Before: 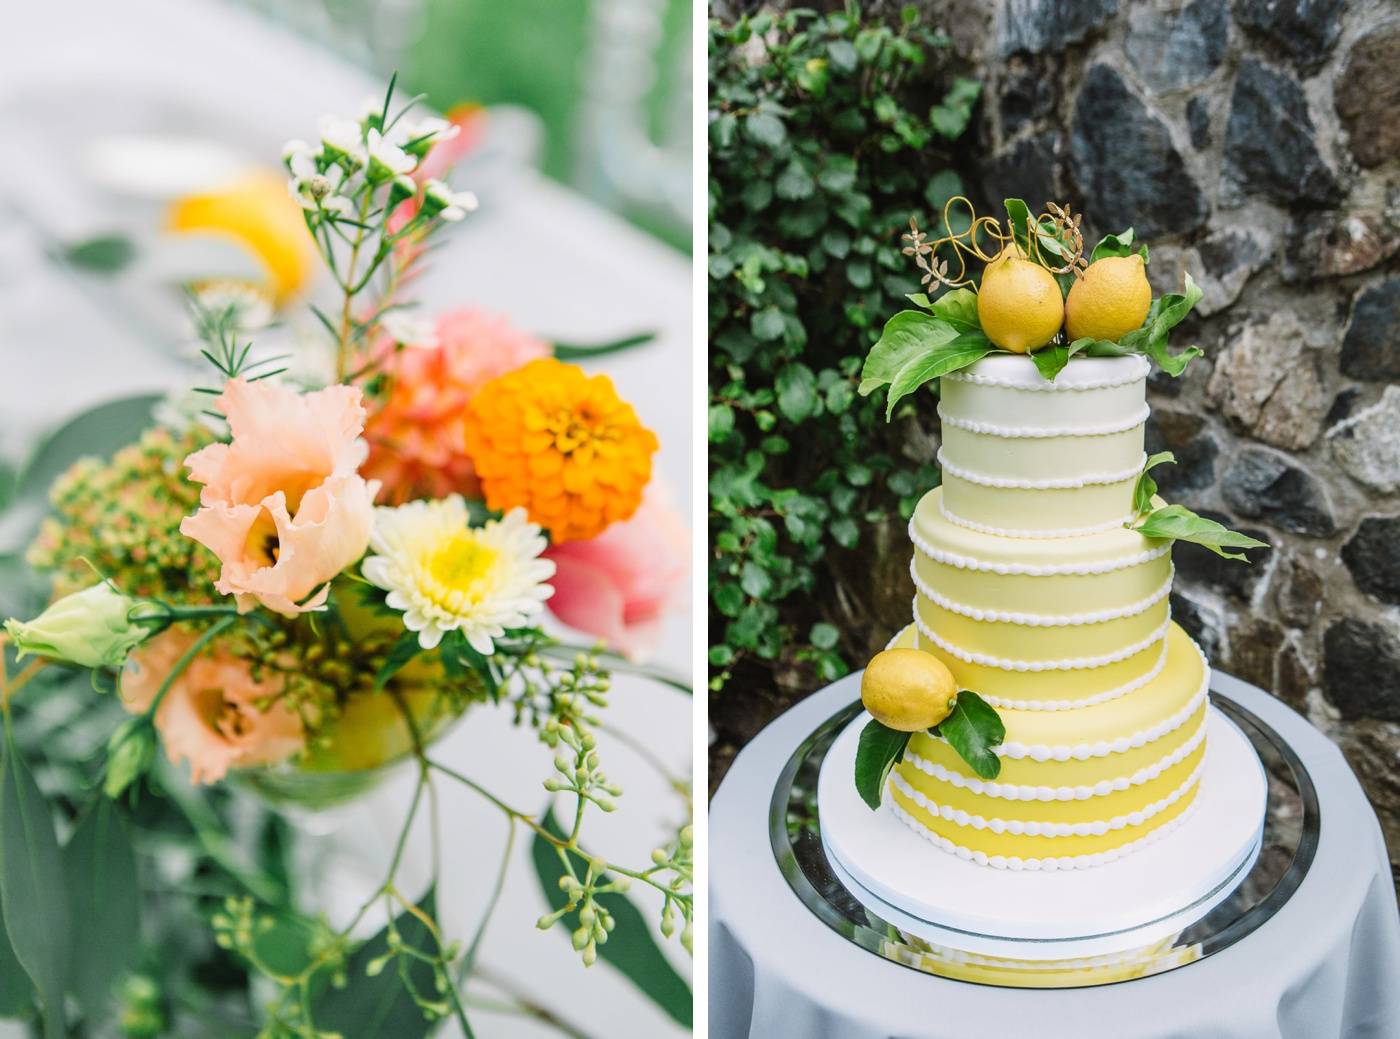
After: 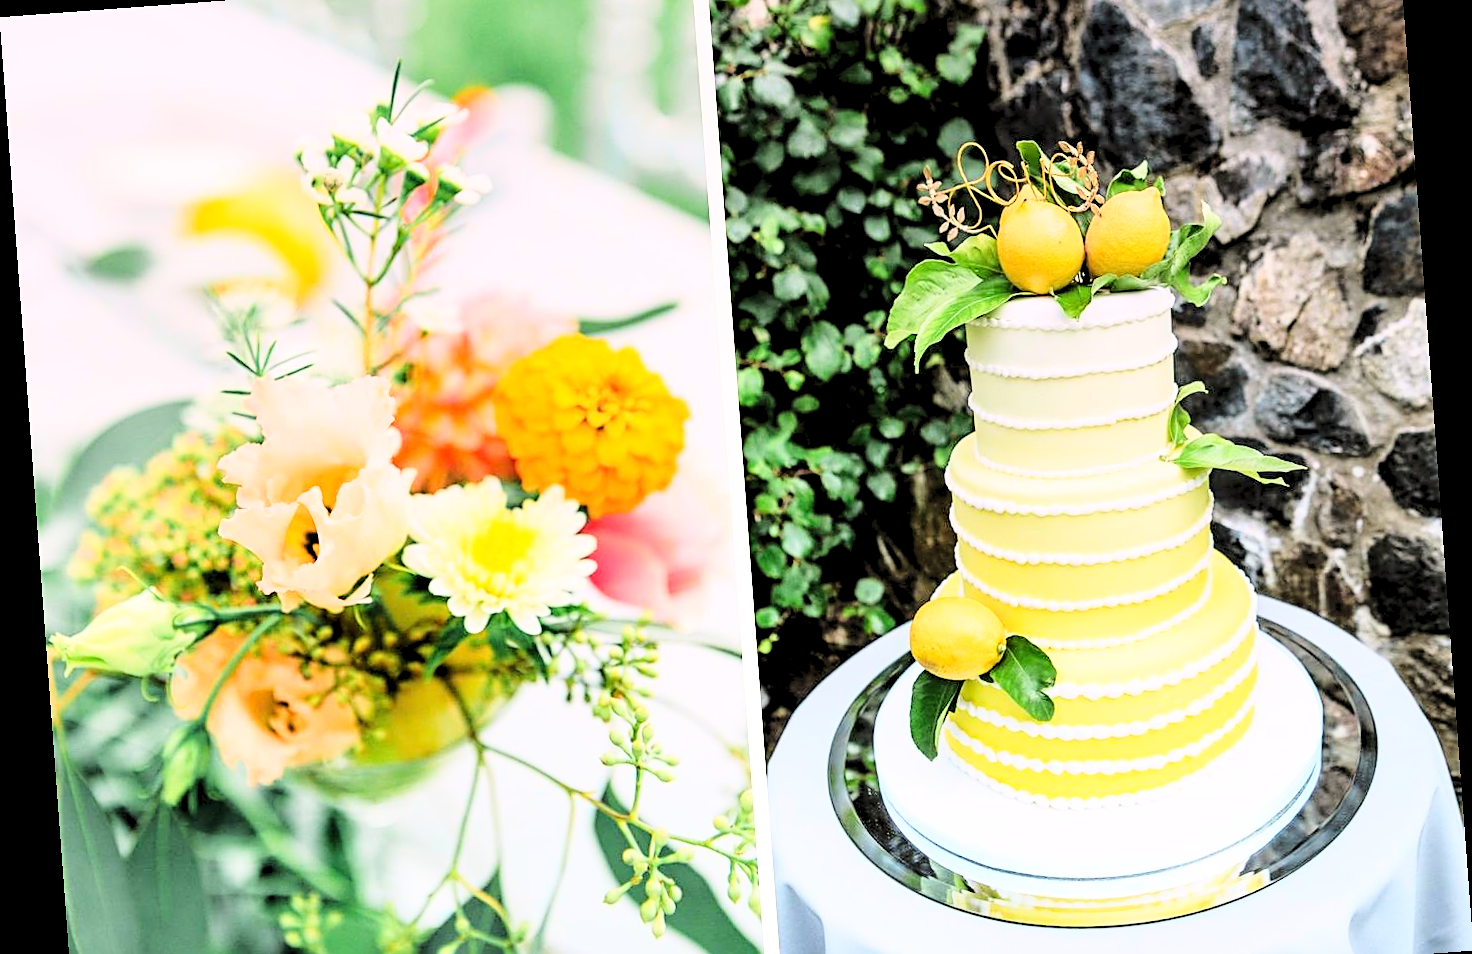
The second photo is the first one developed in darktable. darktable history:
crop: top 7.625%, bottom 8.027%
base curve: curves: ch0 [(0, 0) (0.032, 0.037) (0.105, 0.228) (0.435, 0.76) (0.856, 0.983) (1, 1)]
rotate and perspective: rotation -4.25°, automatic cropping off
sharpen: on, module defaults
graduated density: density 0.38 EV, hardness 21%, rotation -6.11°, saturation 32%
rgb levels: levels [[0.013, 0.434, 0.89], [0, 0.5, 1], [0, 0.5, 1]]
